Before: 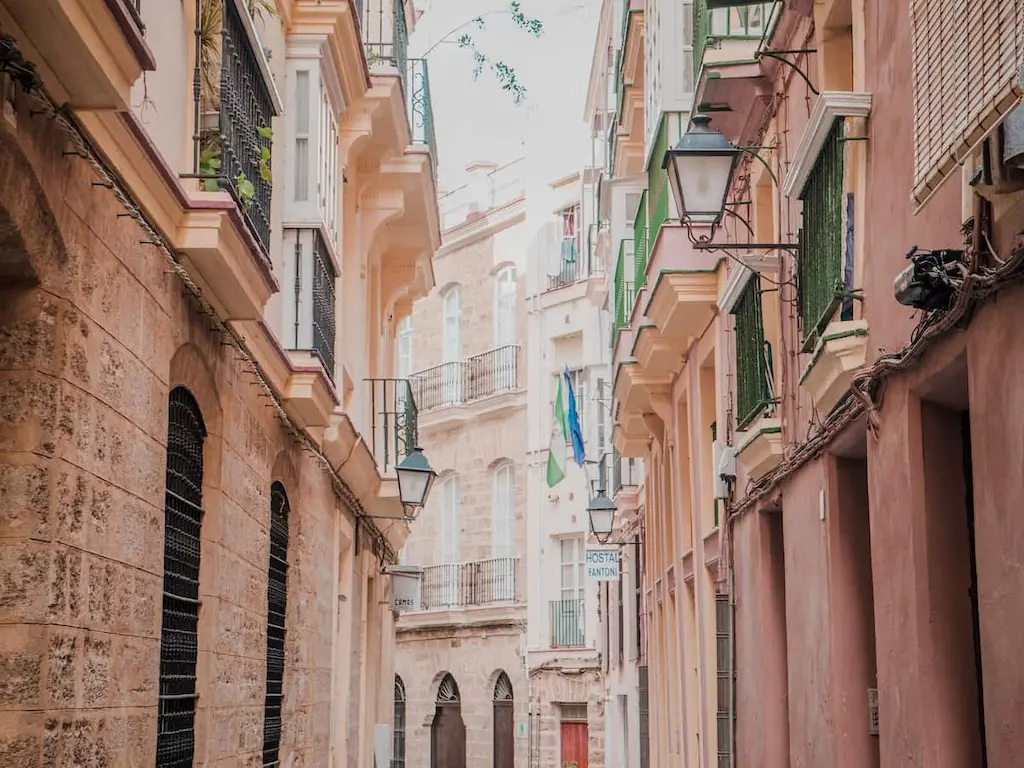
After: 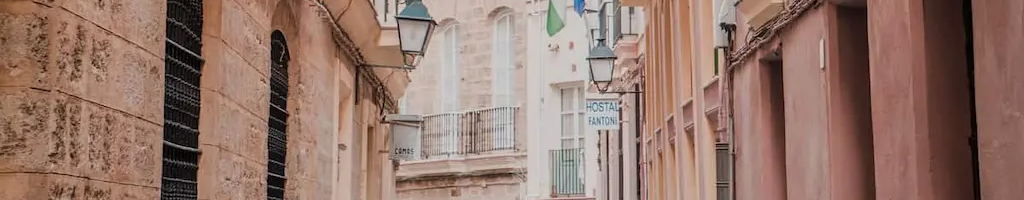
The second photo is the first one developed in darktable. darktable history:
shadows and highlights: low approximation 0.01, soften with gaussian
crop and rotate: top 58.735%, bottom 15.223%
